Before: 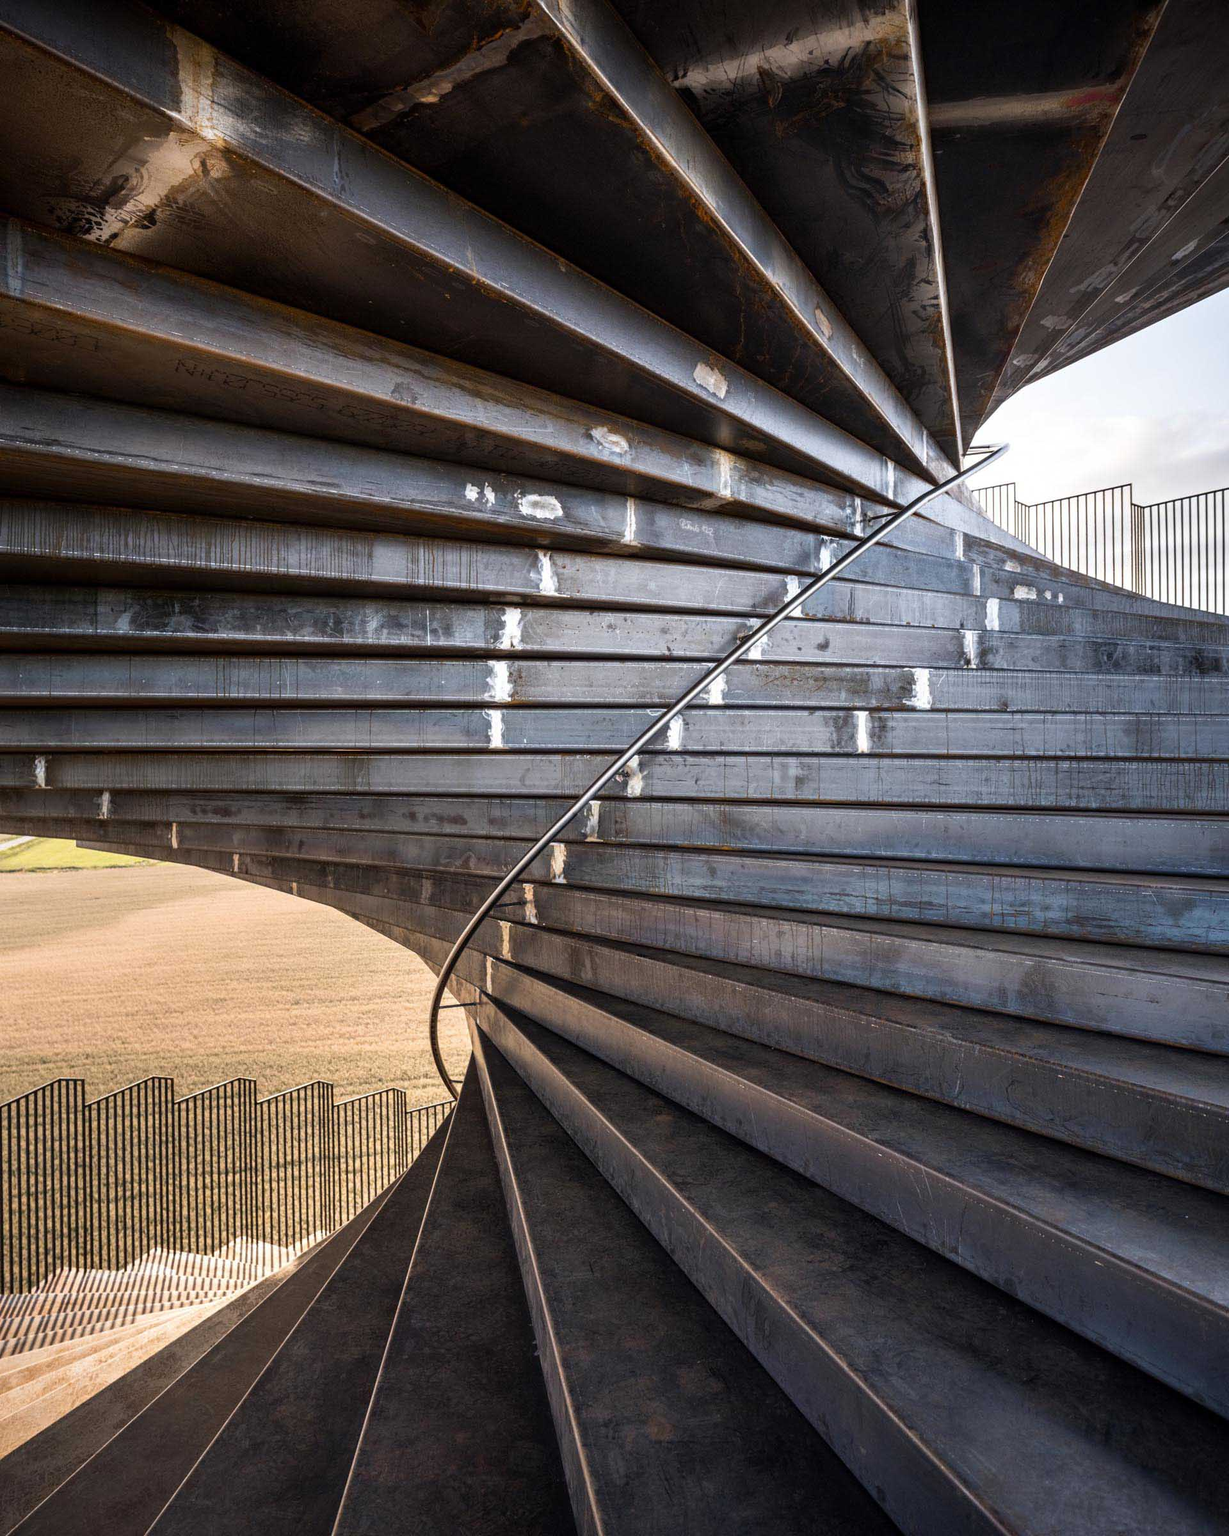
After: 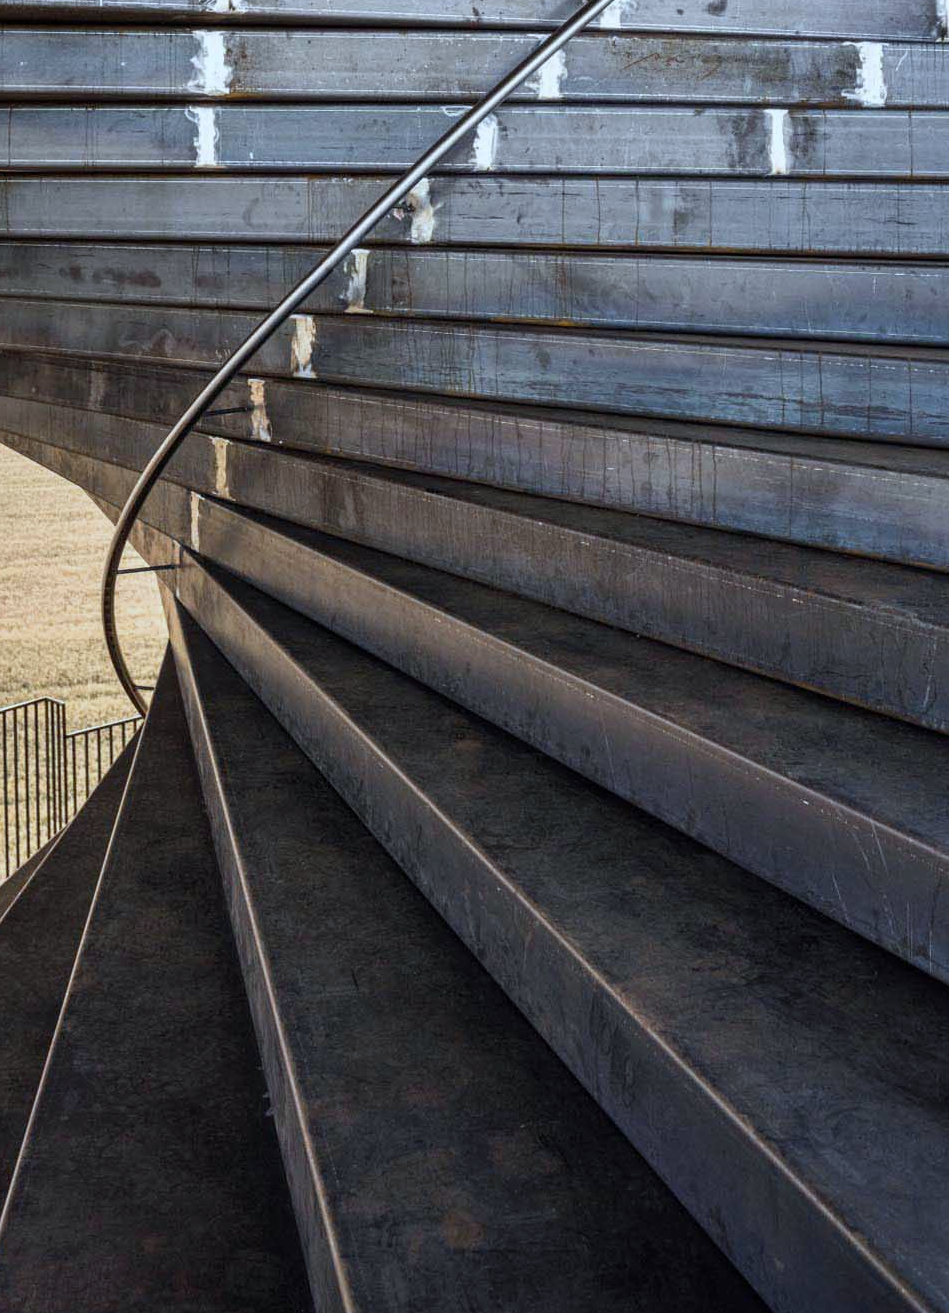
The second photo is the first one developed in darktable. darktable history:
white balance: red 0.925, blue 1.046
exposure: exposure -0.116 EV, compensate exposure bias true, compensate highlight preservation false
crop: left 29.672%, top 41.786%, right 20.851%, bottom 3.487%
